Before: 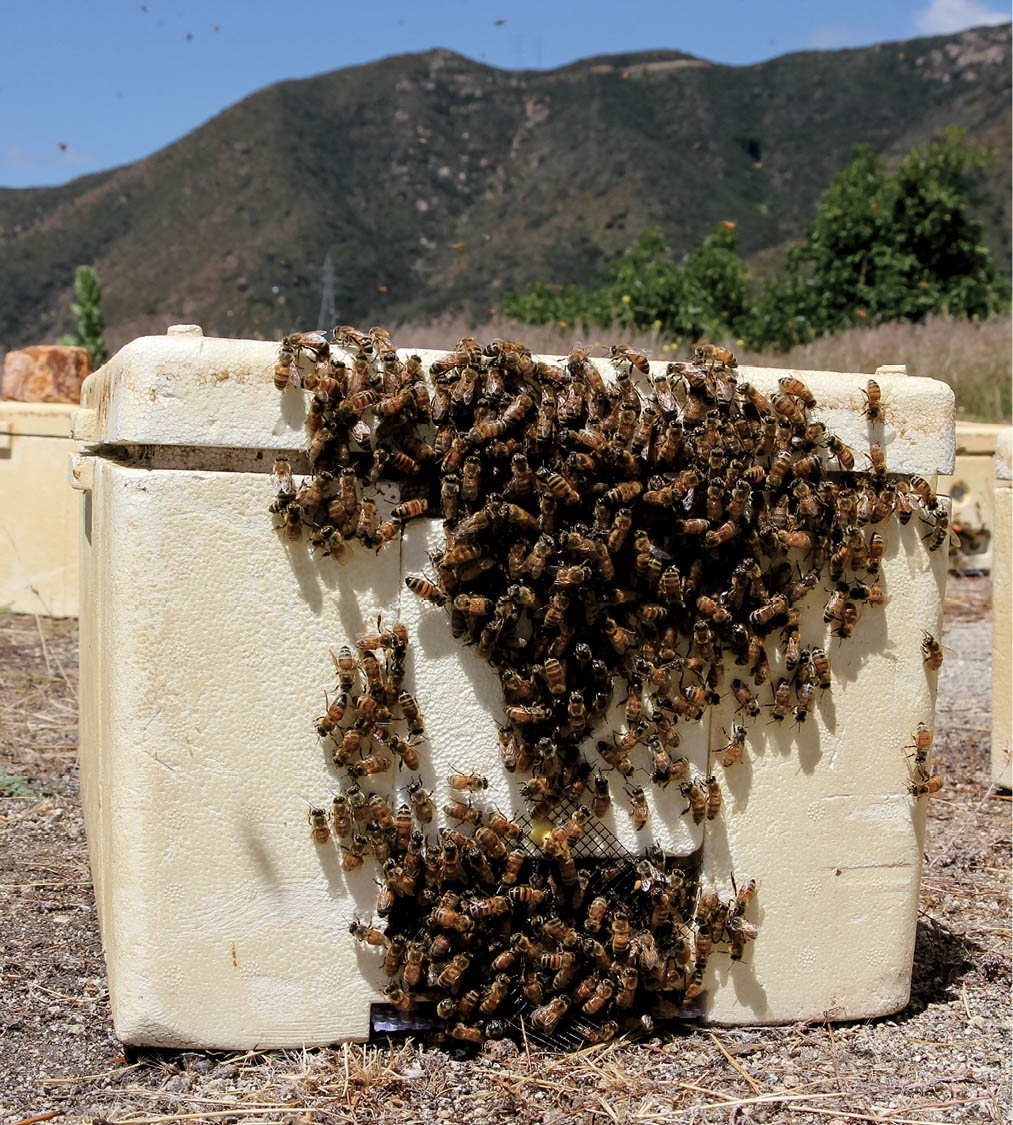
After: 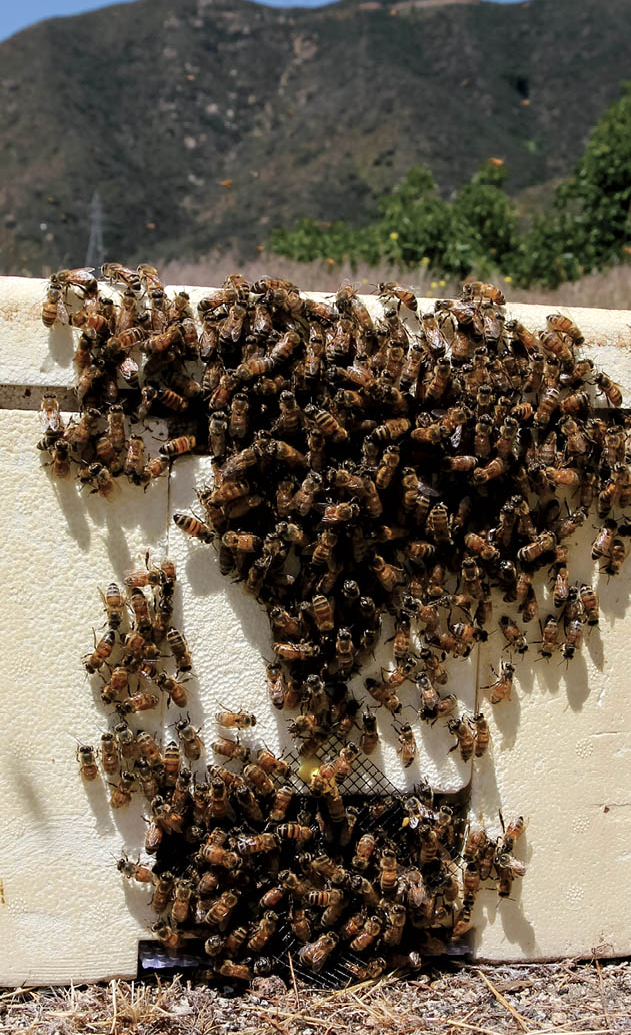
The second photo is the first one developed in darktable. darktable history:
exposure: exposure 0.084 EV, compensate highlight preservation false
crop and rotate: left 22.913%, top 5.646%, right 14.791%, bottom 2.352%
